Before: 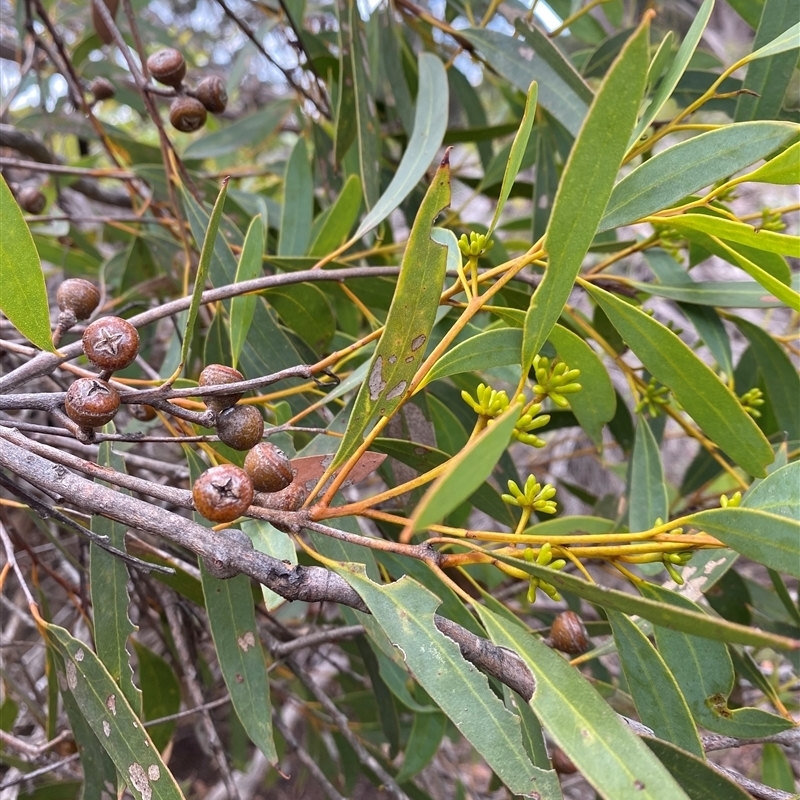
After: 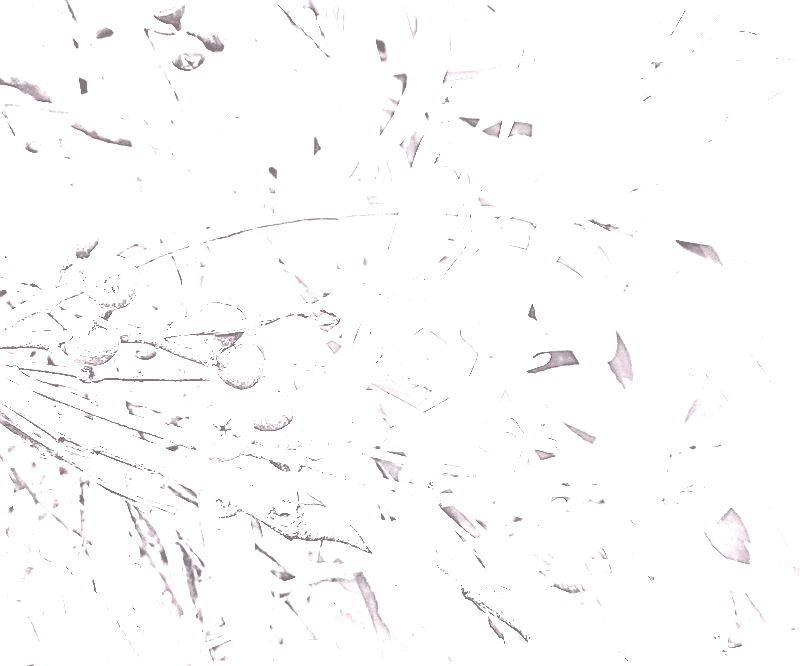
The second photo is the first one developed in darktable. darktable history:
haze removal: strength 0.29, distance 0.25, compatibility mode true, adaptive false
crop: top 7.625%, bottom 8.027%
tone equalizer: -8 EV -1.08 EV, -7 EV -1.01 EV, -6 EV -0.867 EV, -5 EV -0.578 EV, -3 EV 0.578 EV, -2 EV 0.867 EV, -1 EV 1.01 EV, +0 EV 1.08 EV, edges refinement/feathering 500, mask exposure compensation -1.57 EV, preserve details no
exposure: exposure 2.04 EV, compensate highlight preservation false
colorize: hue 25.2°, saturation 83%, source mix 82%, lightness 79%, version 1
sharpen: on, module defaults
base curve: curves: ch0 [(0, 0) (0.012, 0.01) (0.073, 0.168) (0.31, 0.711) (0.645, 0.957) (1, 1)], preserve colors none
